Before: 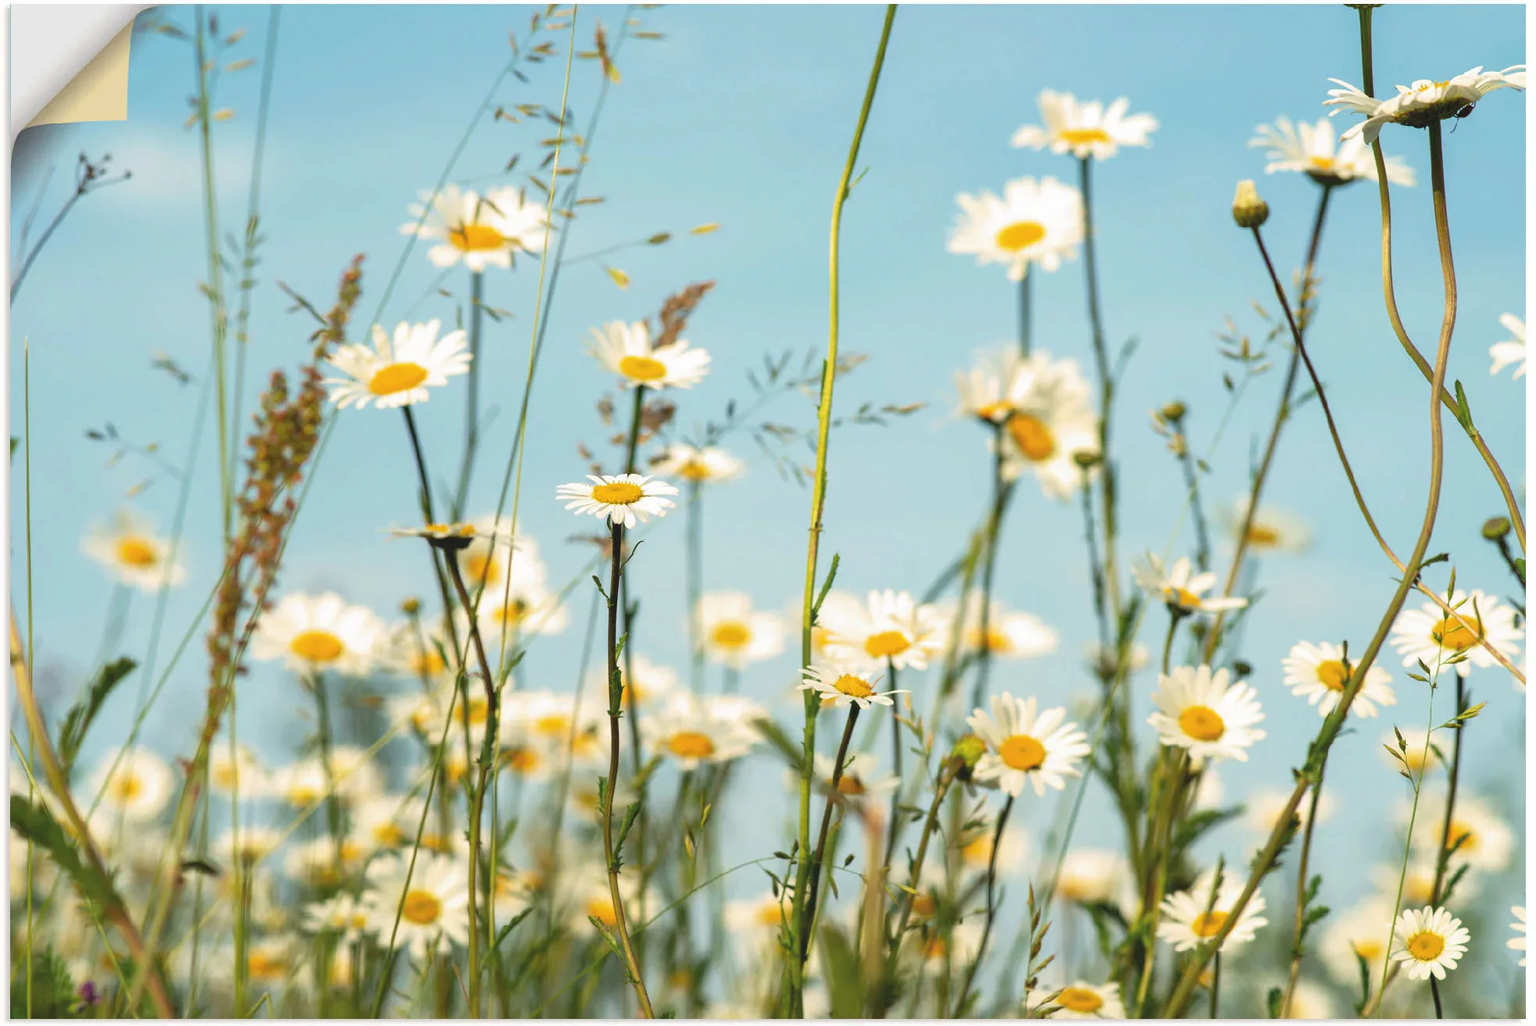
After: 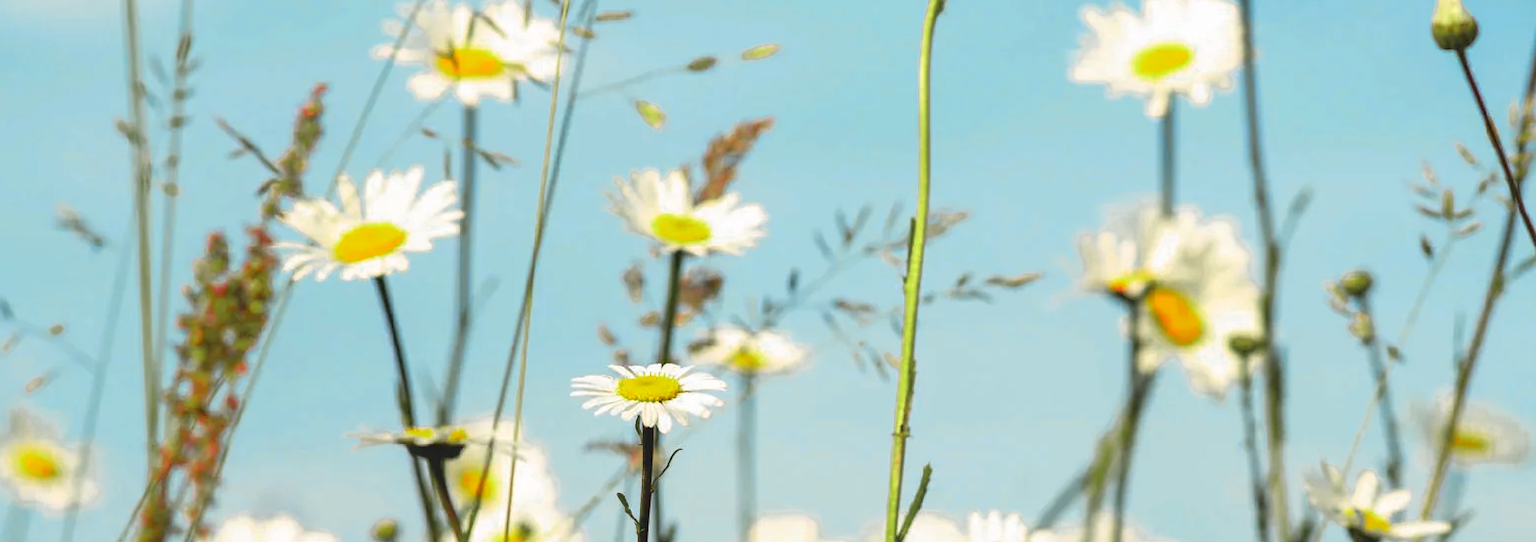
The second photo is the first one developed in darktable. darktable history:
color zones: curves: ch0 [(0, 0.533) (0.126, 0.533) (0.234, 0.533) (0.368, 0.357) (0.5, 0.5) (0.625, 0.5) (0.74, 0.637) (0.875, 0.5)]; ch1 [(0.004, 0.708) (0.129, 0.662) (0.25, 0.5) (0.375, 0.331) (0.496, 0.396) (0.625, 0.649) (0.739, 0.26) (0.875, 0.5) (1, 0.478)]; ch2 [(0, 0.409) (0.132, 0.403) (0.236, 0.558) (0.379, 0.448) (0.5, 0.5) (0.625, 0.5) (0.691, 0.39) (0.875, 0.5)]
crop: left 7.036%, top 18.398%, right 14.379%, bottom 40.043%
